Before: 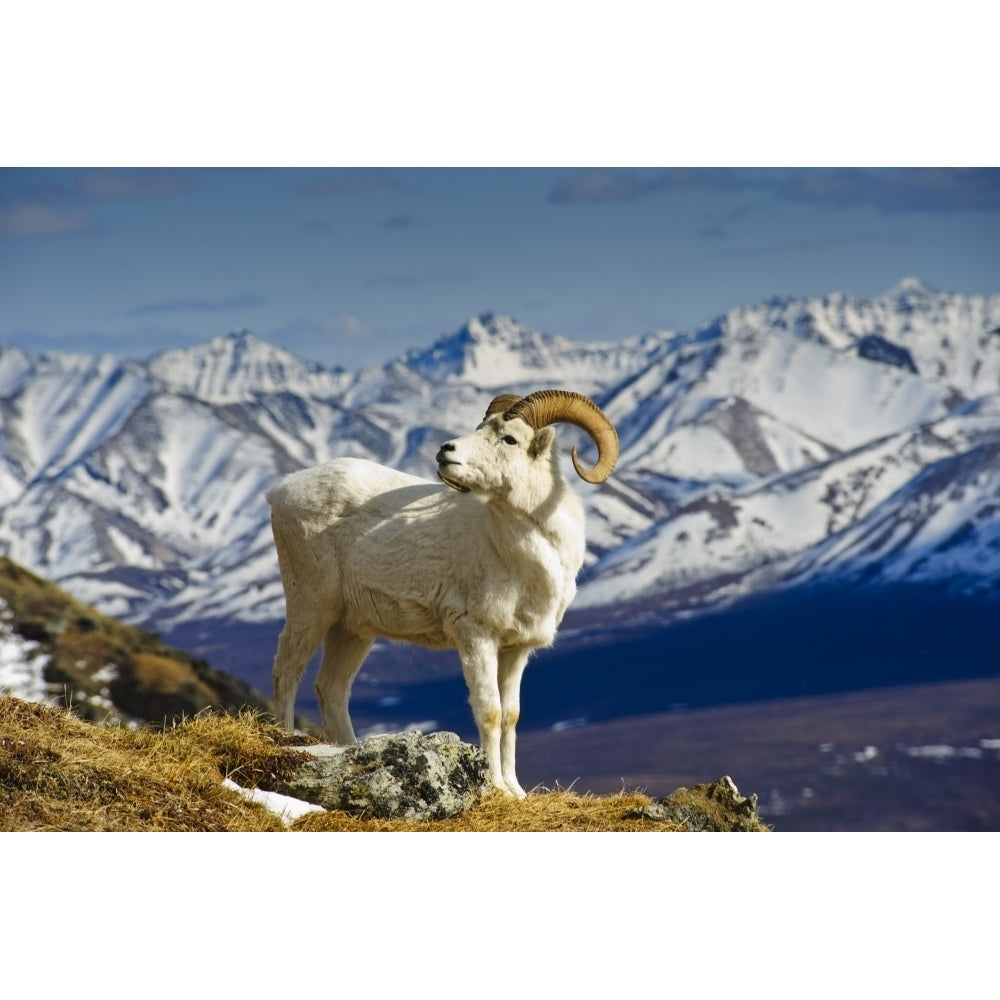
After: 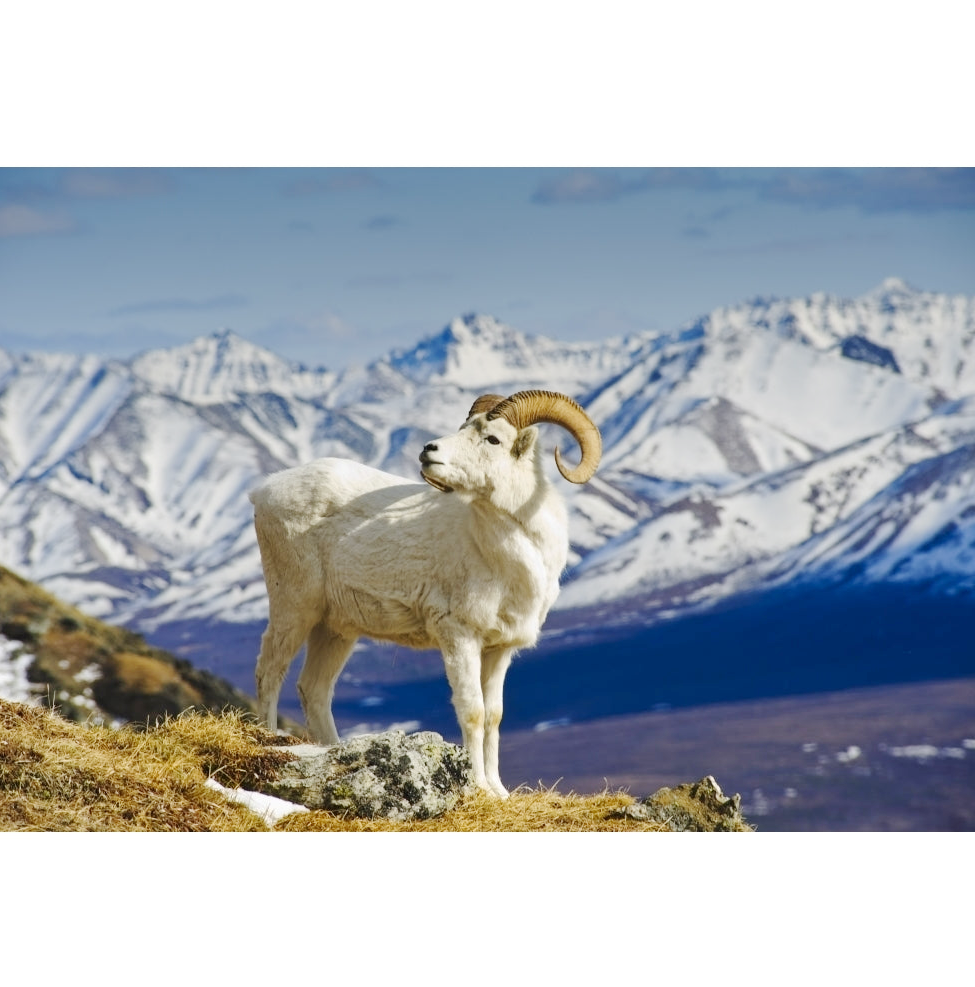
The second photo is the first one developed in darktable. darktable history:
base curve: curves: ch0 [(0, 0) (0.158, 0.273) (0.879, 0.895) (1, 1)], preserve colors none
crop and rotate: left 1.774%, right 0.633%, bottom 1.28%
